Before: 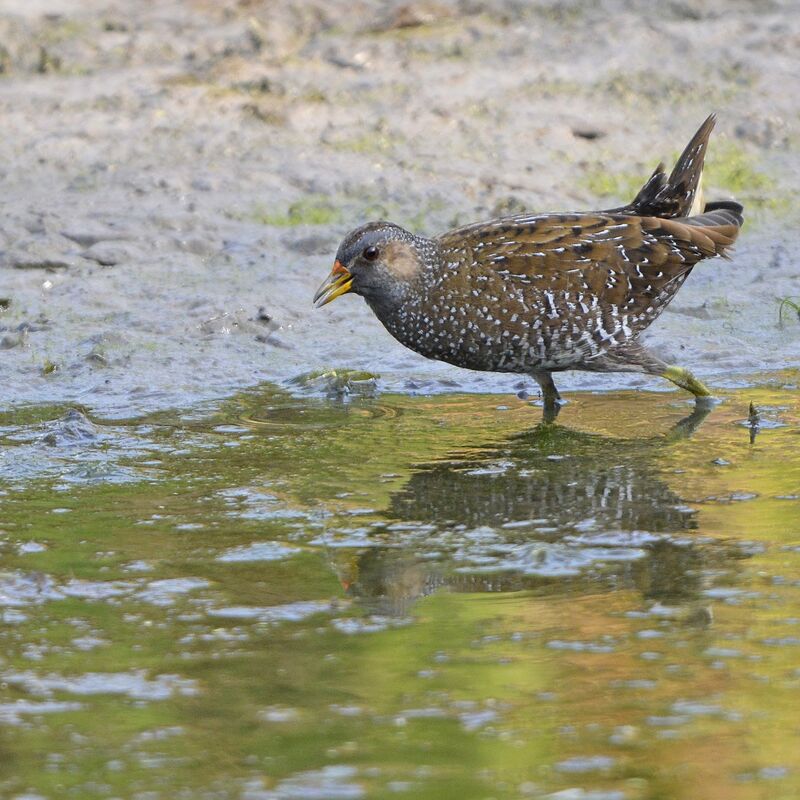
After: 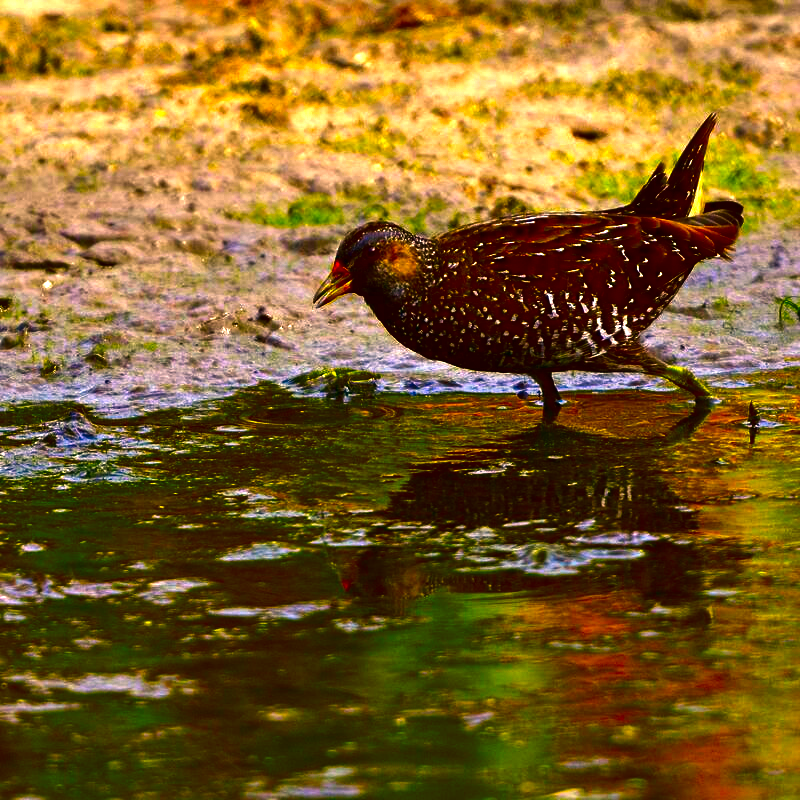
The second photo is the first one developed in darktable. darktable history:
color correction: highlights a* 10.84, highlights b* 29.79, shadows a* 2.65, shadows b* 18.04, saturation 1.75
contrast brightness saturation: brightness -0.993, saturation 0.984
tone equalizer: -8 EV -0.737 EV, -7 EV -0.707 EV, -6 EV -0.628 EV, -5 EV -0.365 EV, -3 EV 0.377 EV, -2 EV 0.6 EV, -1 EV 0.684 EV, +0 EV 0.761 EV, edges refinement/feathering 500, mask exposure compensation -1.57 EV, preserve details no
